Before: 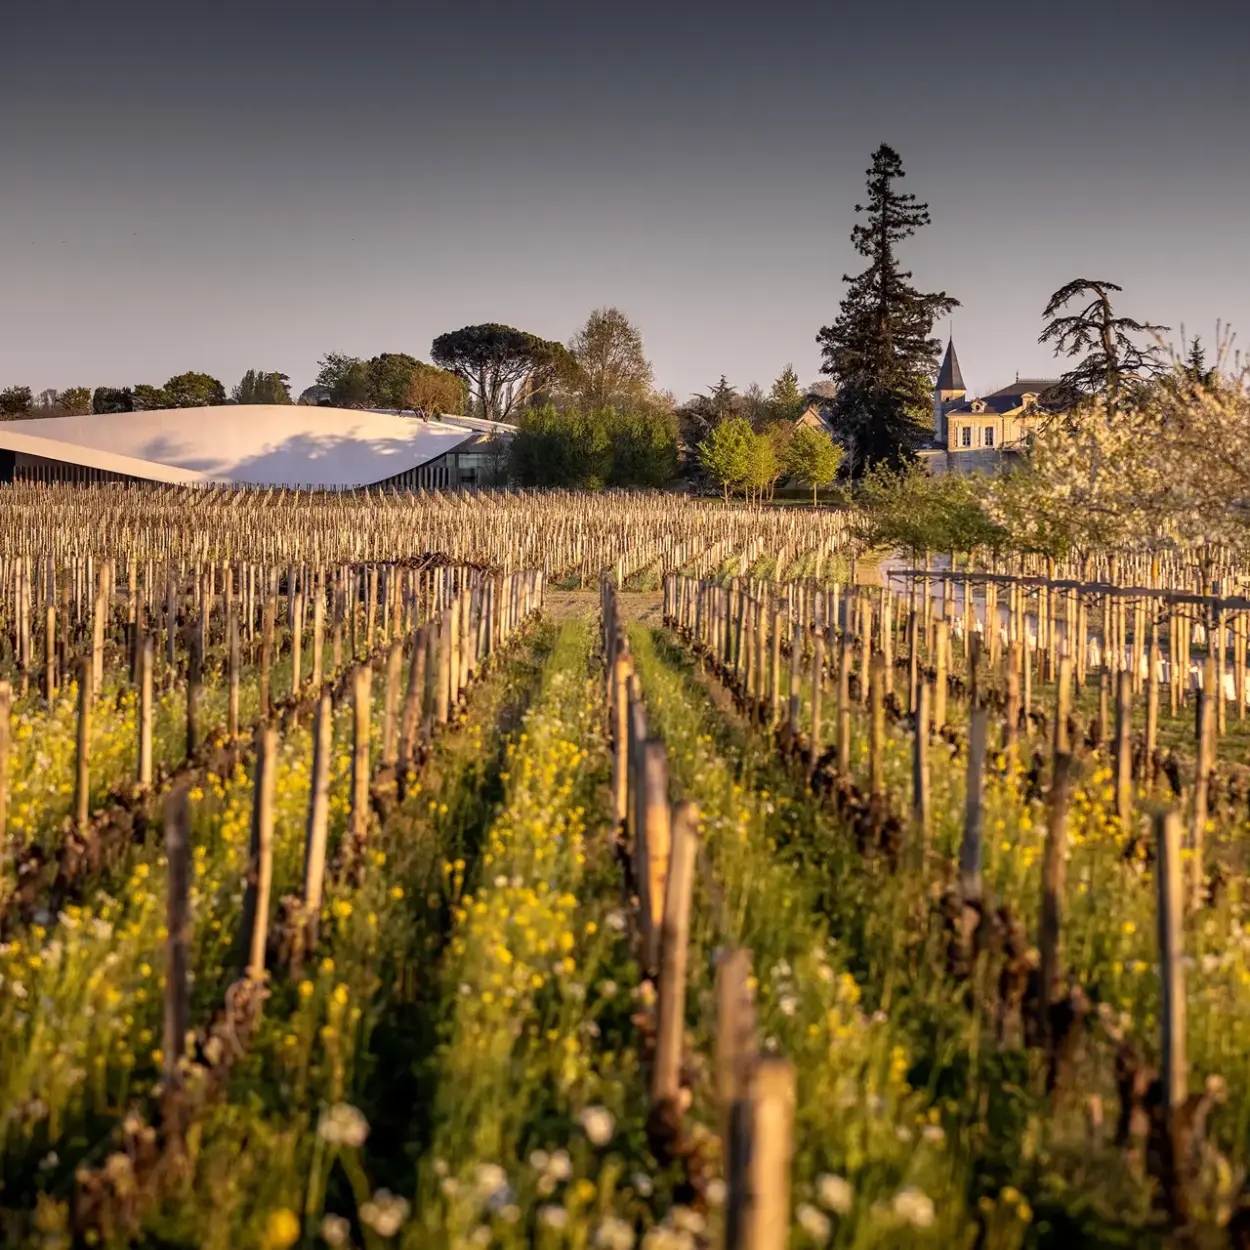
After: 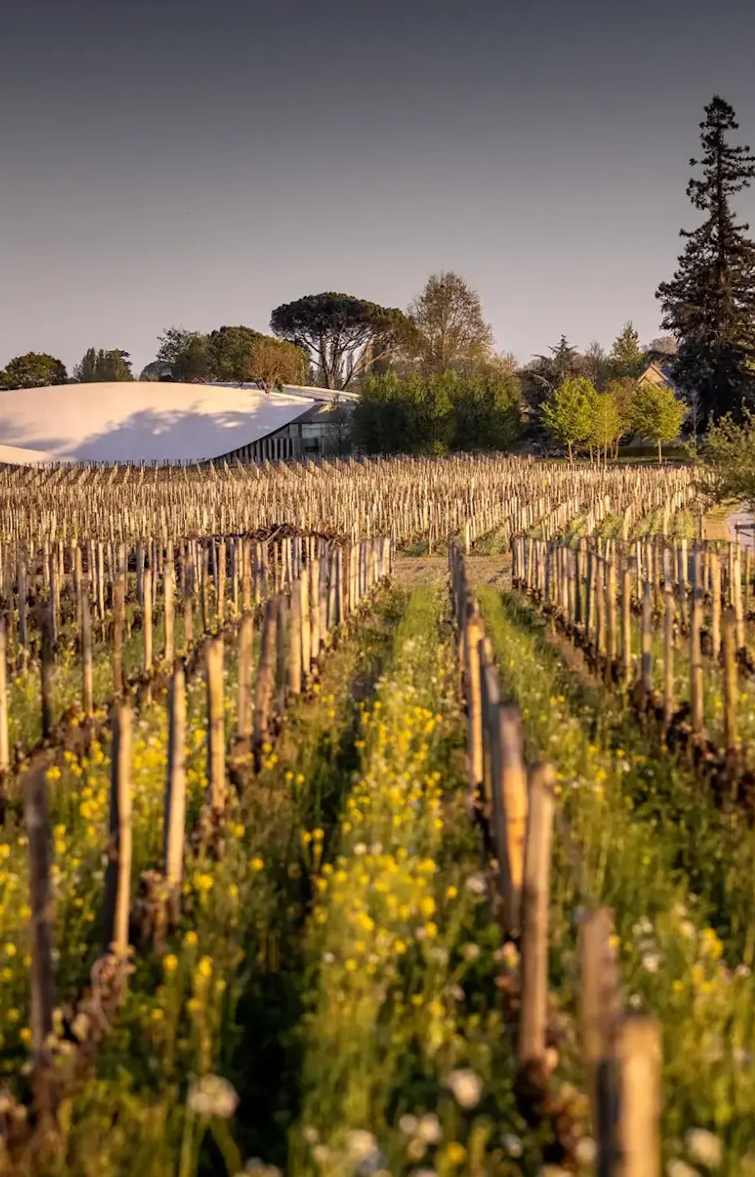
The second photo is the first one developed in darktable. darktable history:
crop: left 10.644%, right 26.528%
rotate and perspective: rotation -2.12°, lens shift (vertical) 0.009, lens shift (horizontal) -0.008, automatic cropping original format, crop left 0.036, crop right 0.964, crop top 0.05, crop bottom 0.959
